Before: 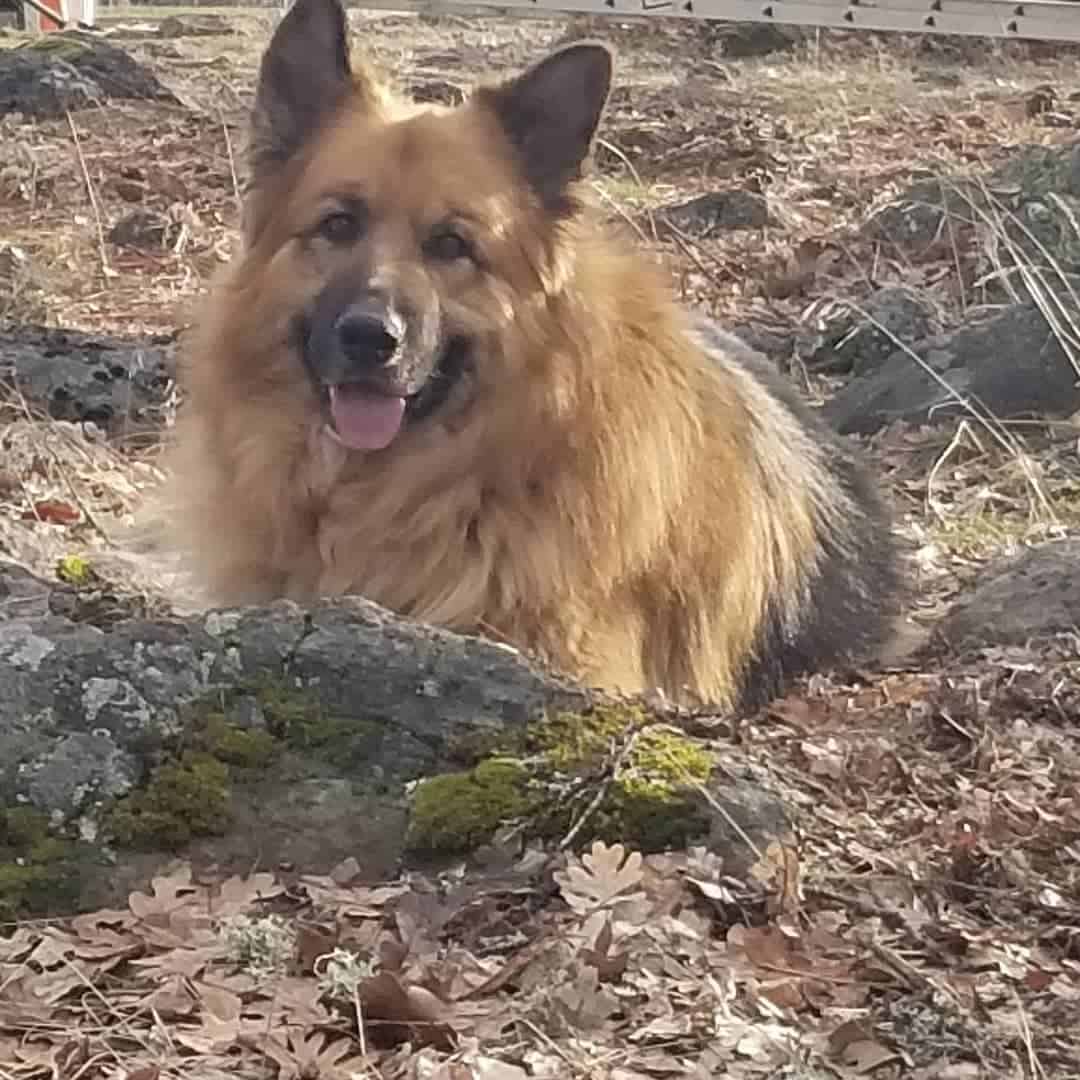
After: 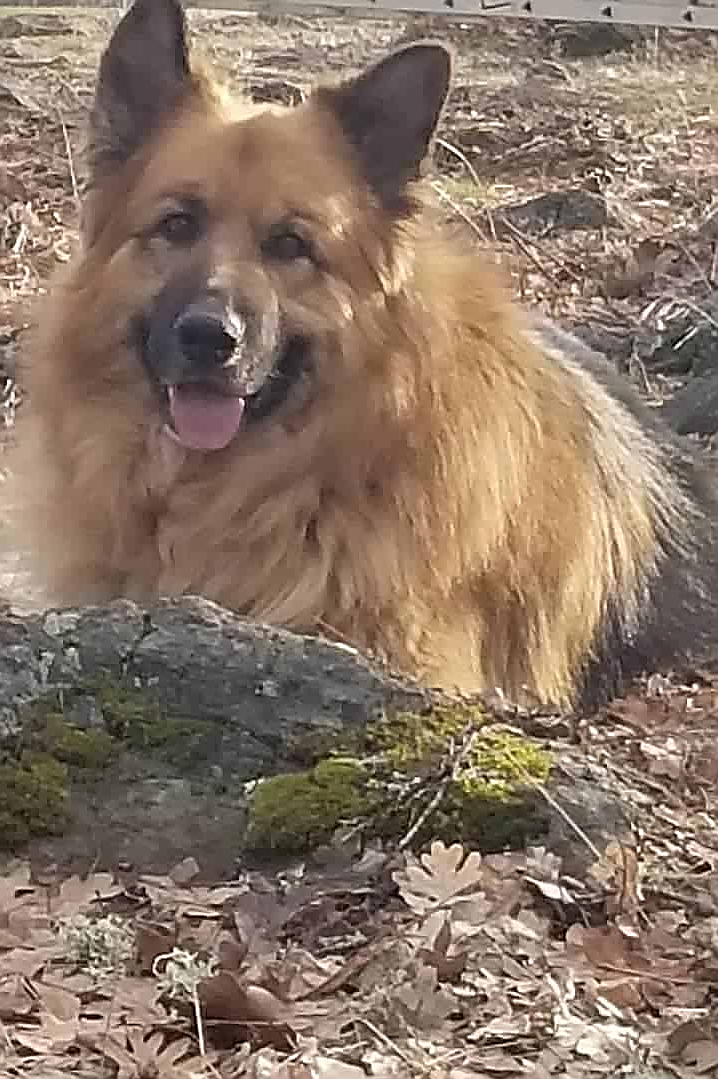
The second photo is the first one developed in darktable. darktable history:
crop and rotate: left 15.014%, right 18.417%
sharpen: radius 1.37, amount 1.262, threshold 0.832
